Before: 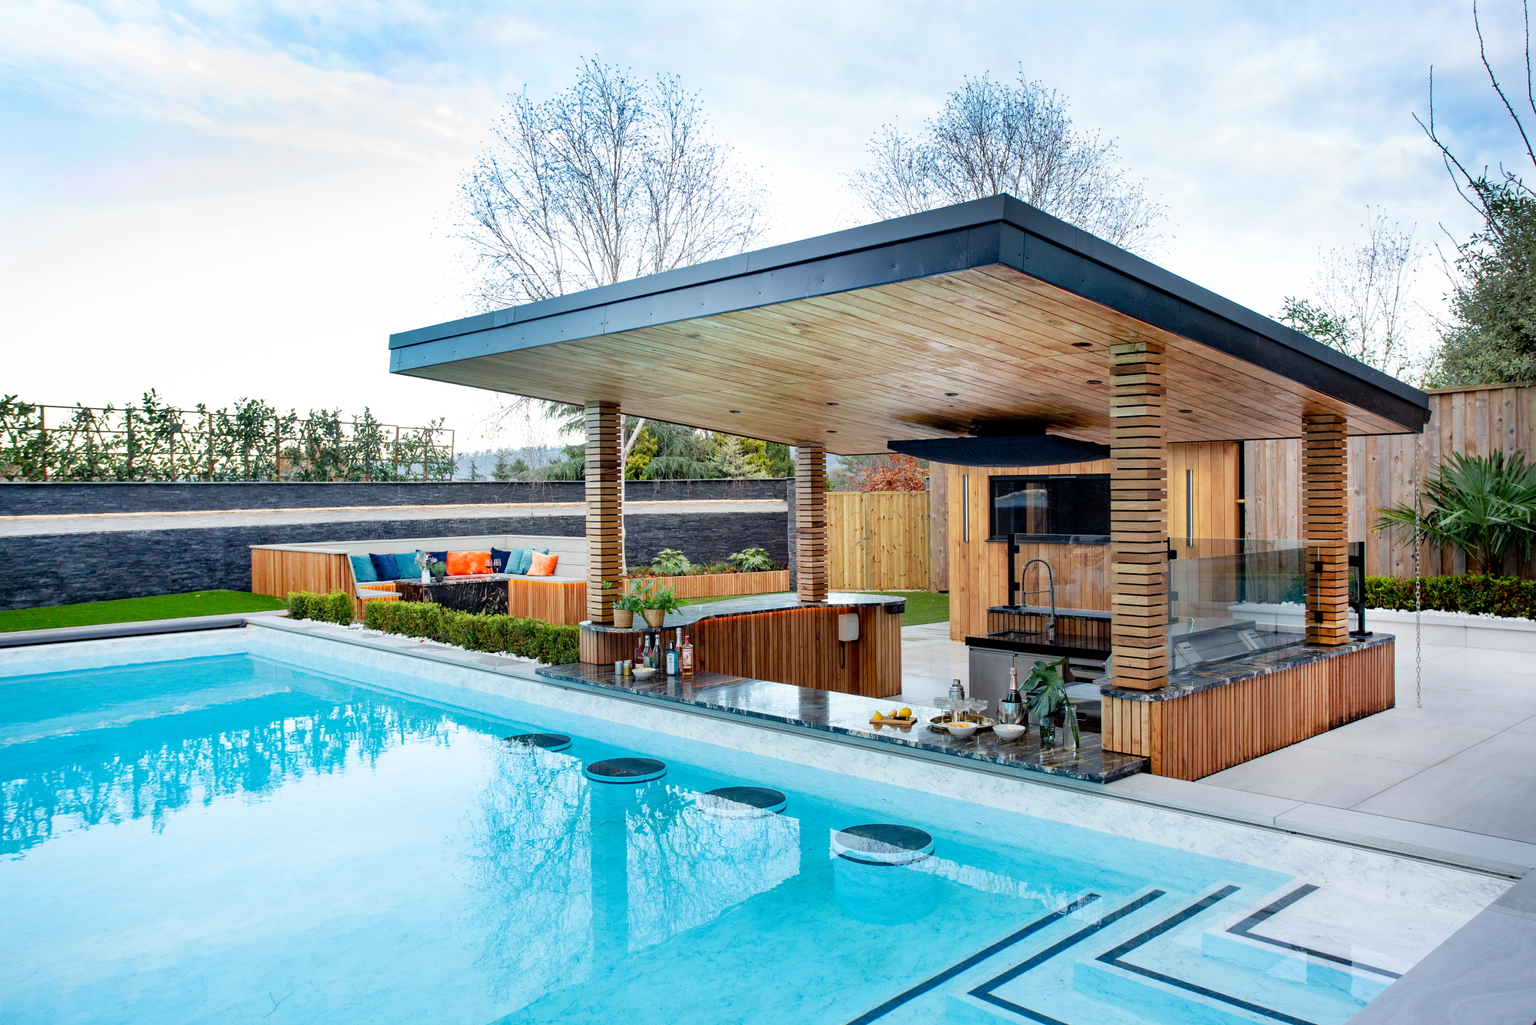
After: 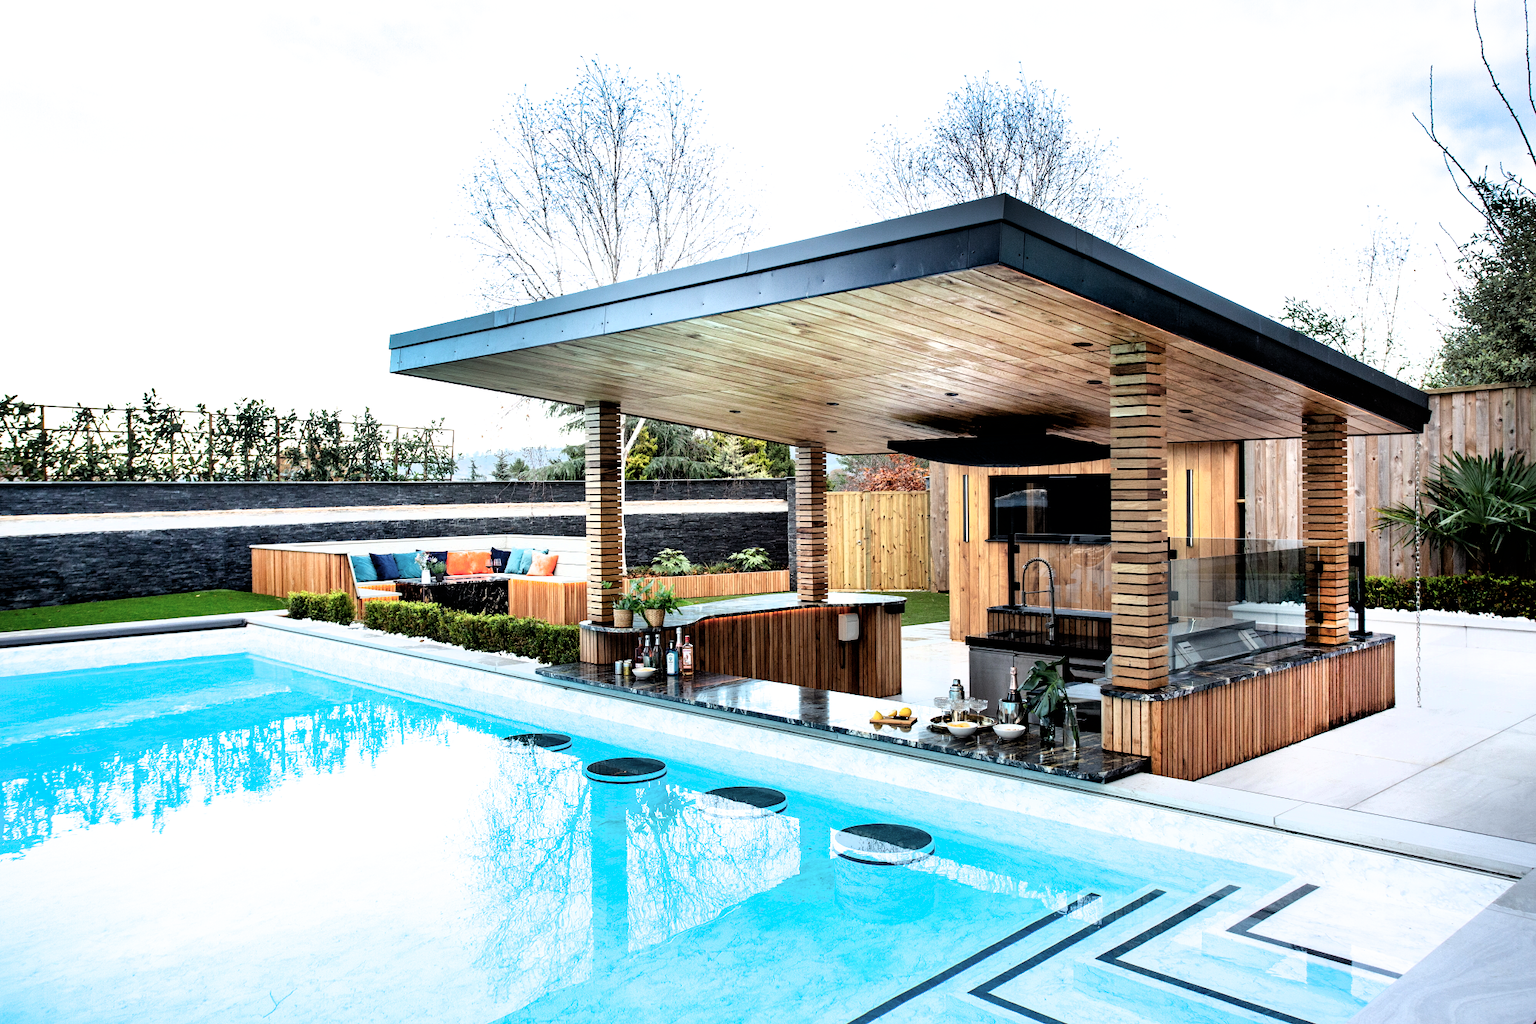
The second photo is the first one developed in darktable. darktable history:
filmic rgb: black relative exposure -8.2 EV, white relative exposure 2.2 EV, threshold 3 EV, hardness 7.11, latitude 85.74%, contrast 1.696, highlights saturation mix -4%, shadows ↔ highlights balance -2.69%, color science v5 (2021), contrast in shadows safe, contrast in highlights safe, enable highlight reconstruction true
